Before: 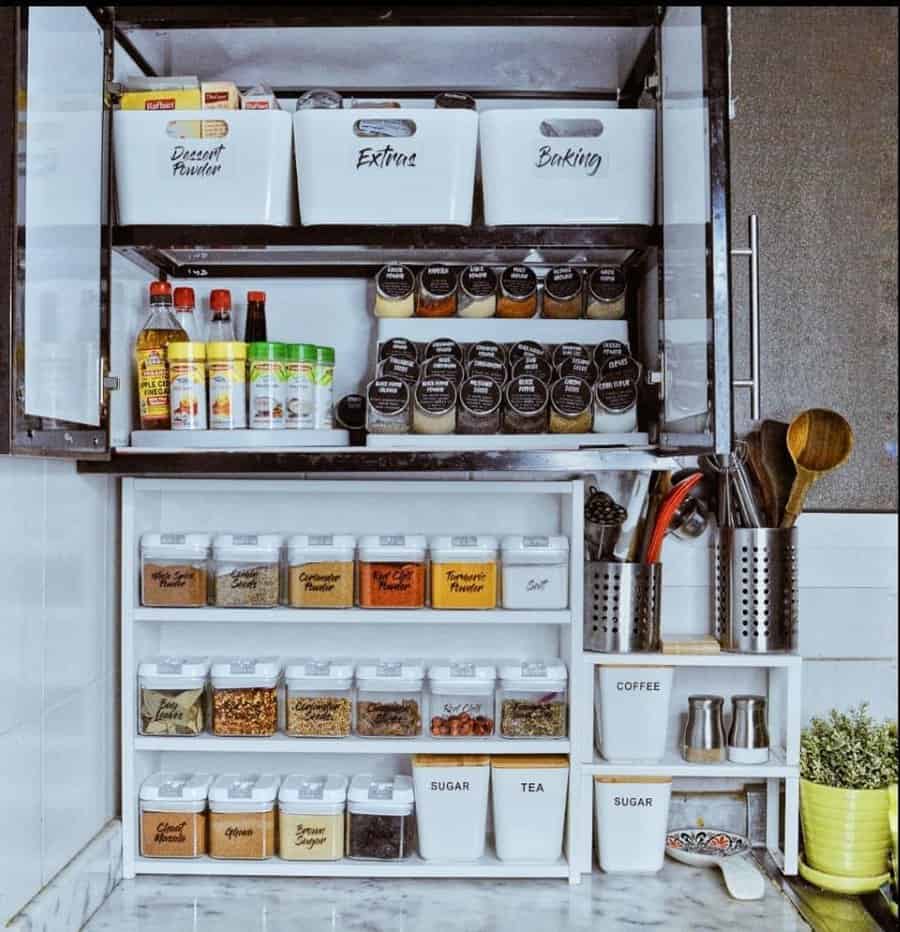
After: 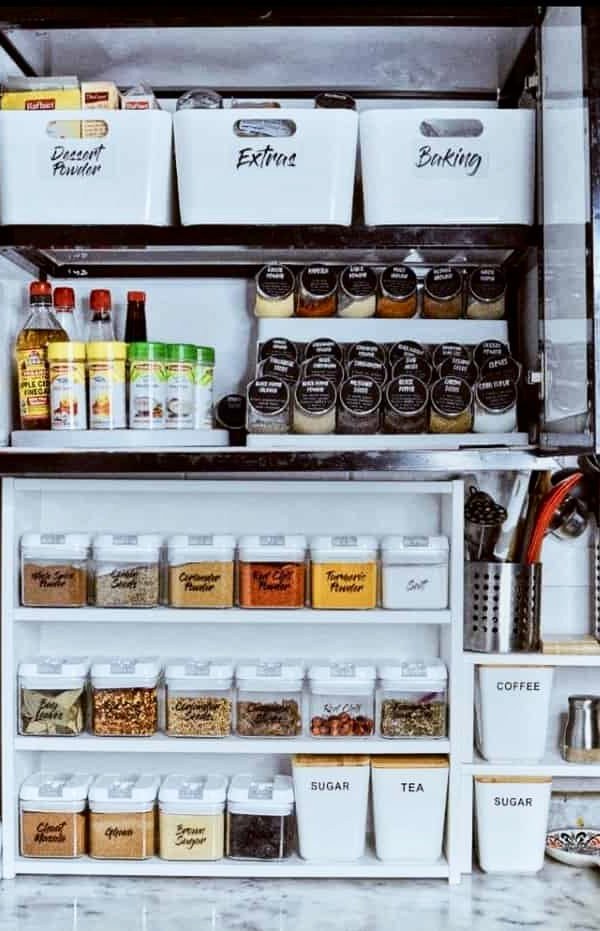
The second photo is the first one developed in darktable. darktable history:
tone equalizer: -8 EV -0.559 EV, edges refinement/feathering 500, mask exposure compensation -1.57 EV, preserve details guided filter
crop and rotate: left 13.418%, right 19.912%
shadows and highlights: shadows -61.62, white point adjustment -5.14, highlights 61.64
